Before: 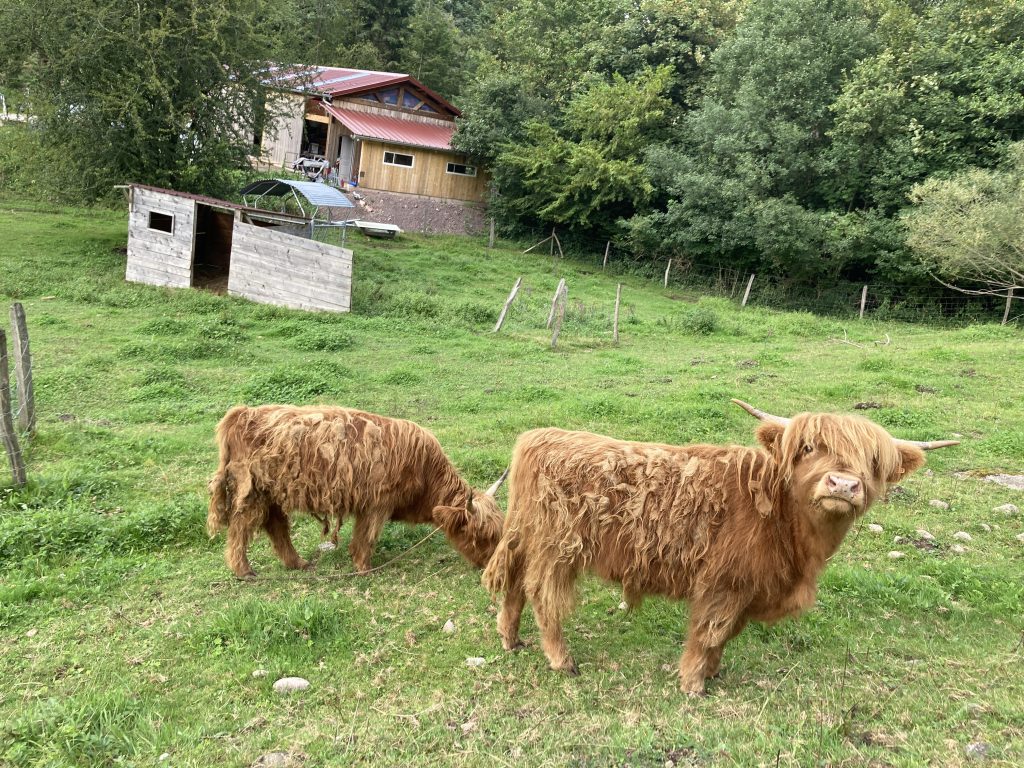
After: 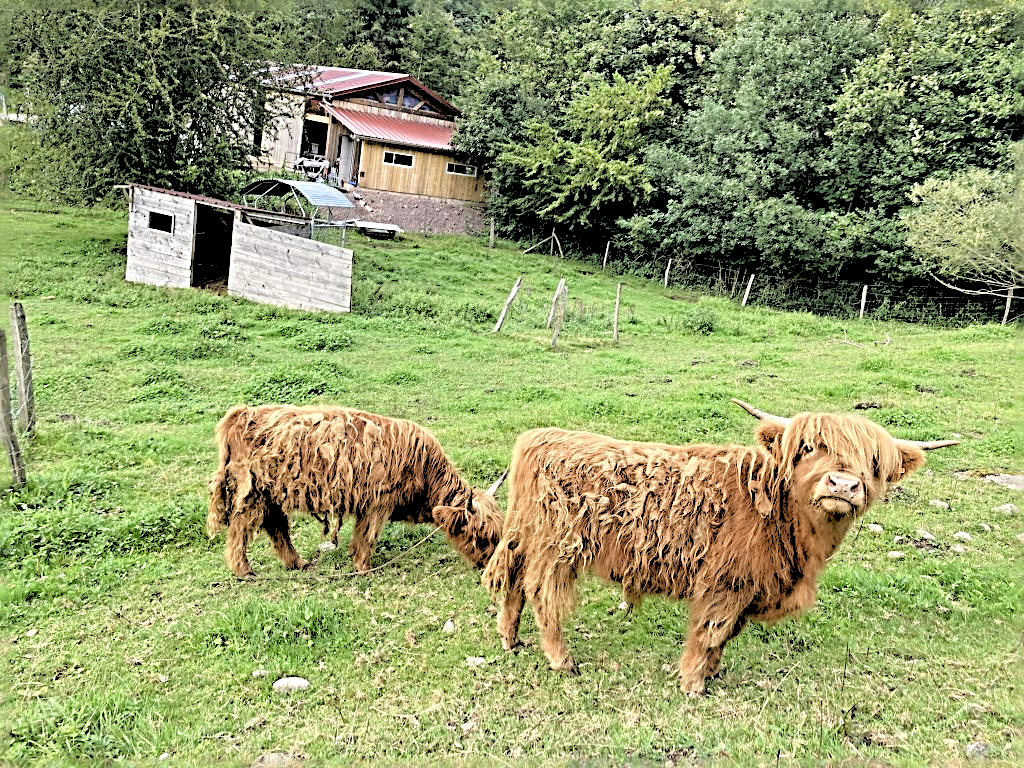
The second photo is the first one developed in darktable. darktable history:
sharpen: radius 3.69, amount 0.928
rgb levels: levels [[0.027, 0.429, 0.996], [0, 0.5, 1], [0, 0.5, 1]]
